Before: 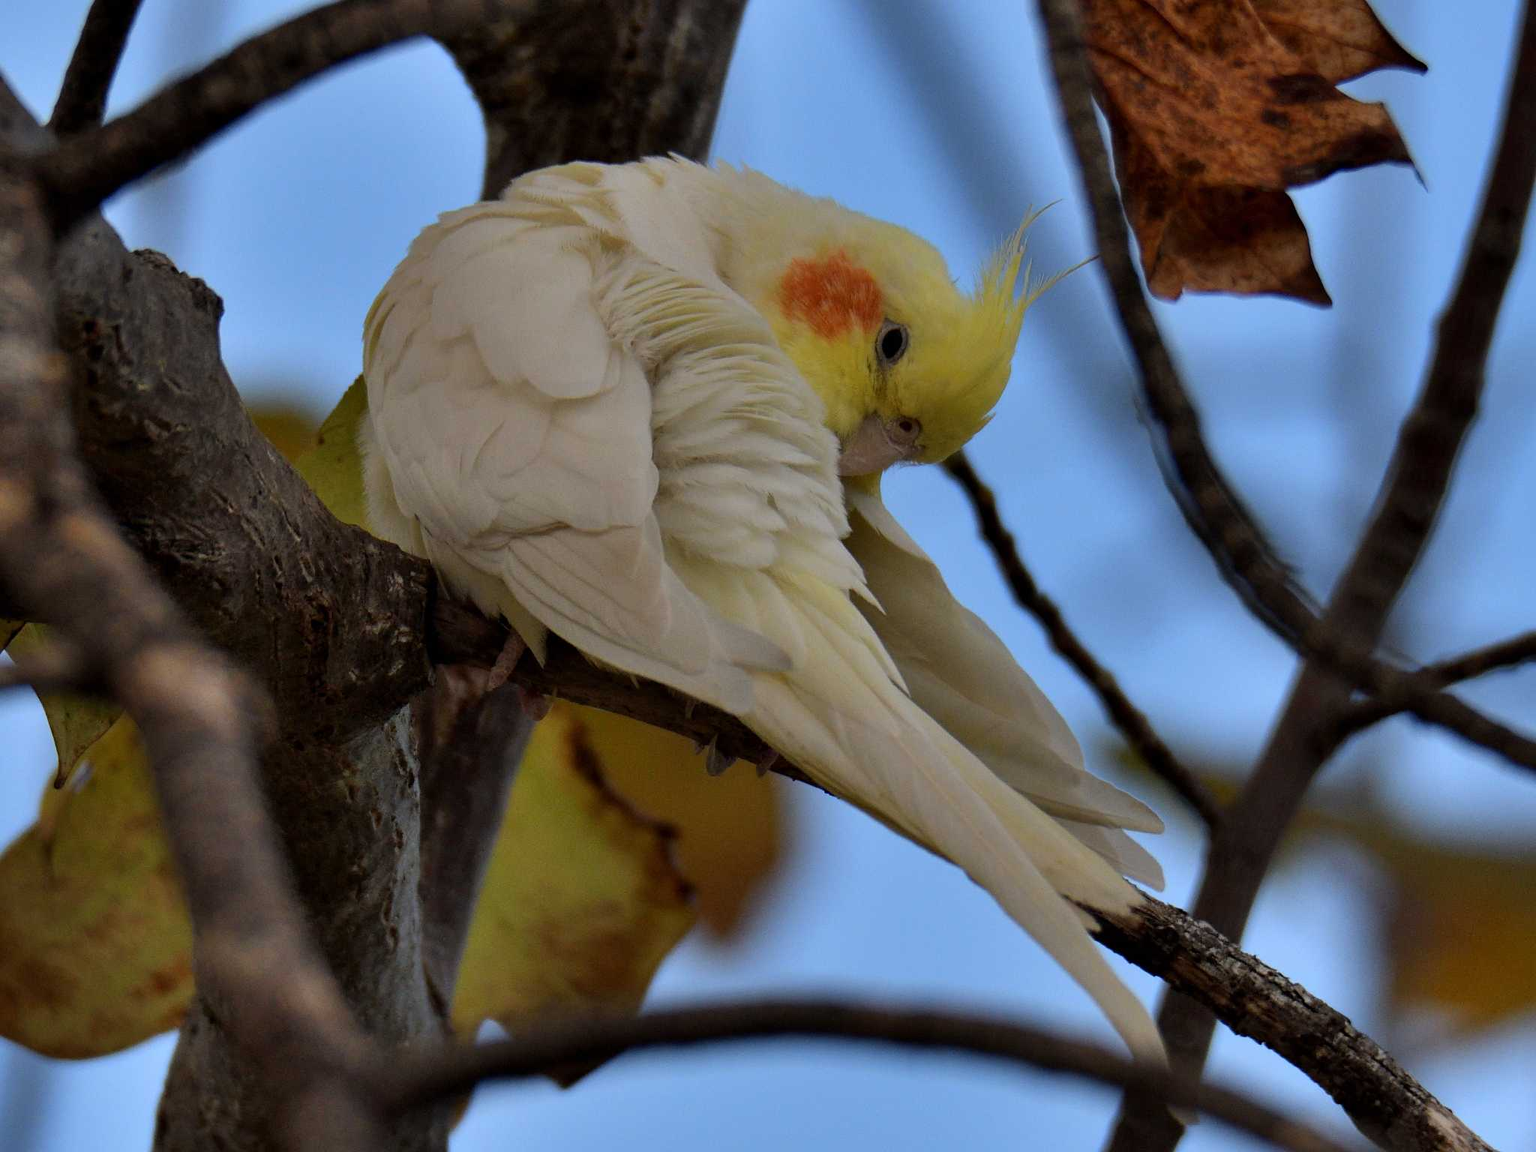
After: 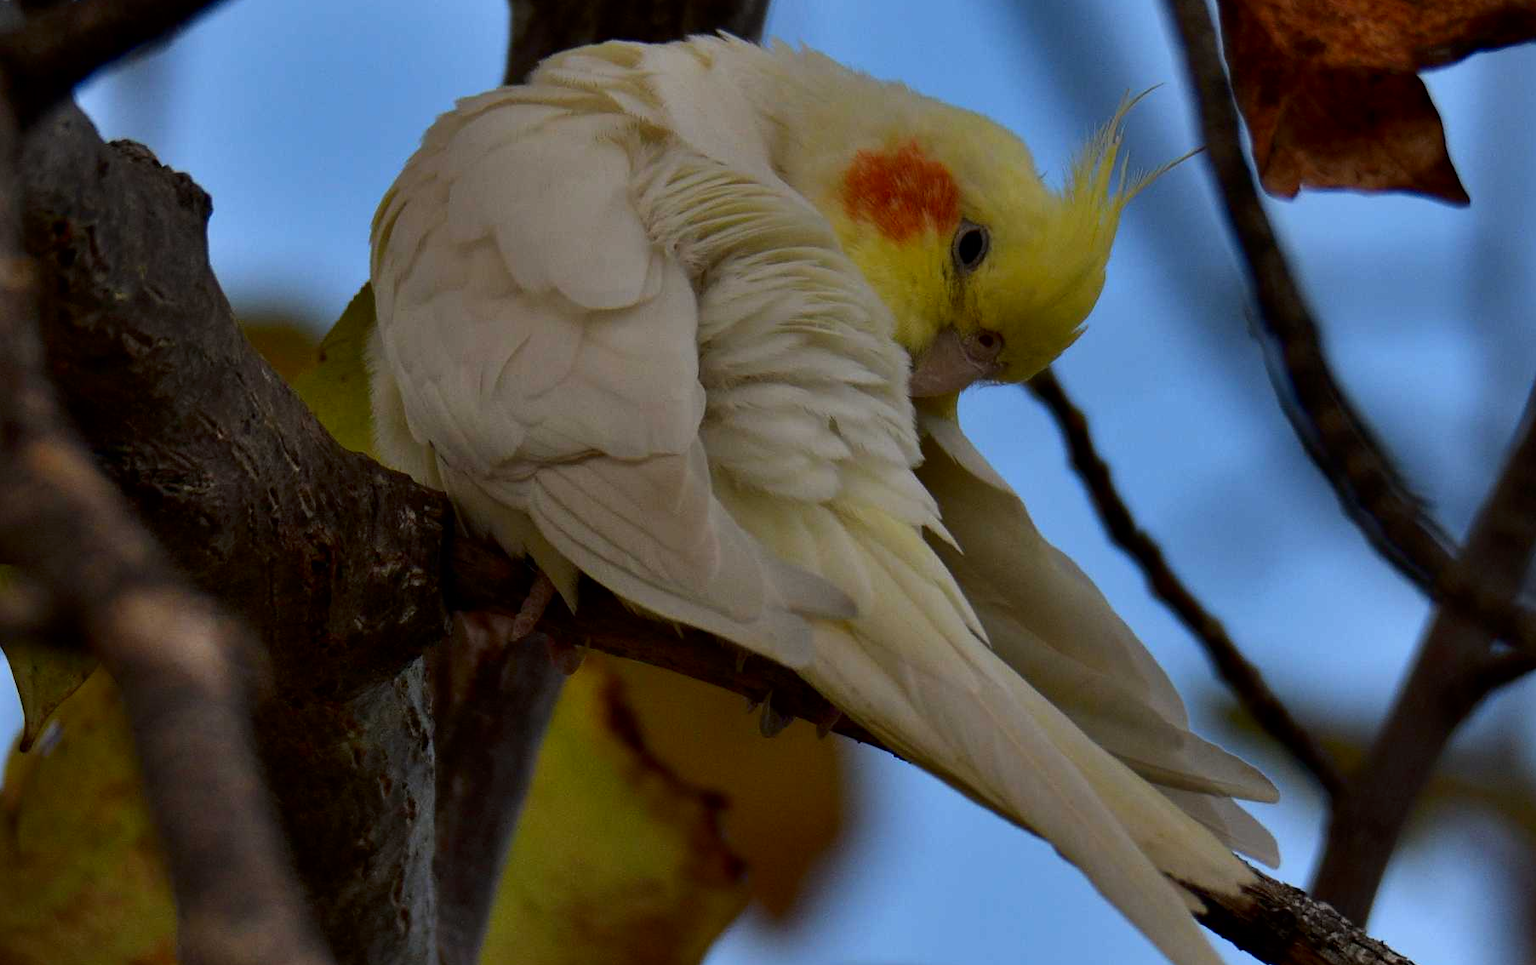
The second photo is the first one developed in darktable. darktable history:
crop and rotate: left 2.439%, top 10.996%, right 9.423%, bottom 15.073%
contrast brightness saturation: contrast 0.069, brightness -0.126, saturation 0.051
